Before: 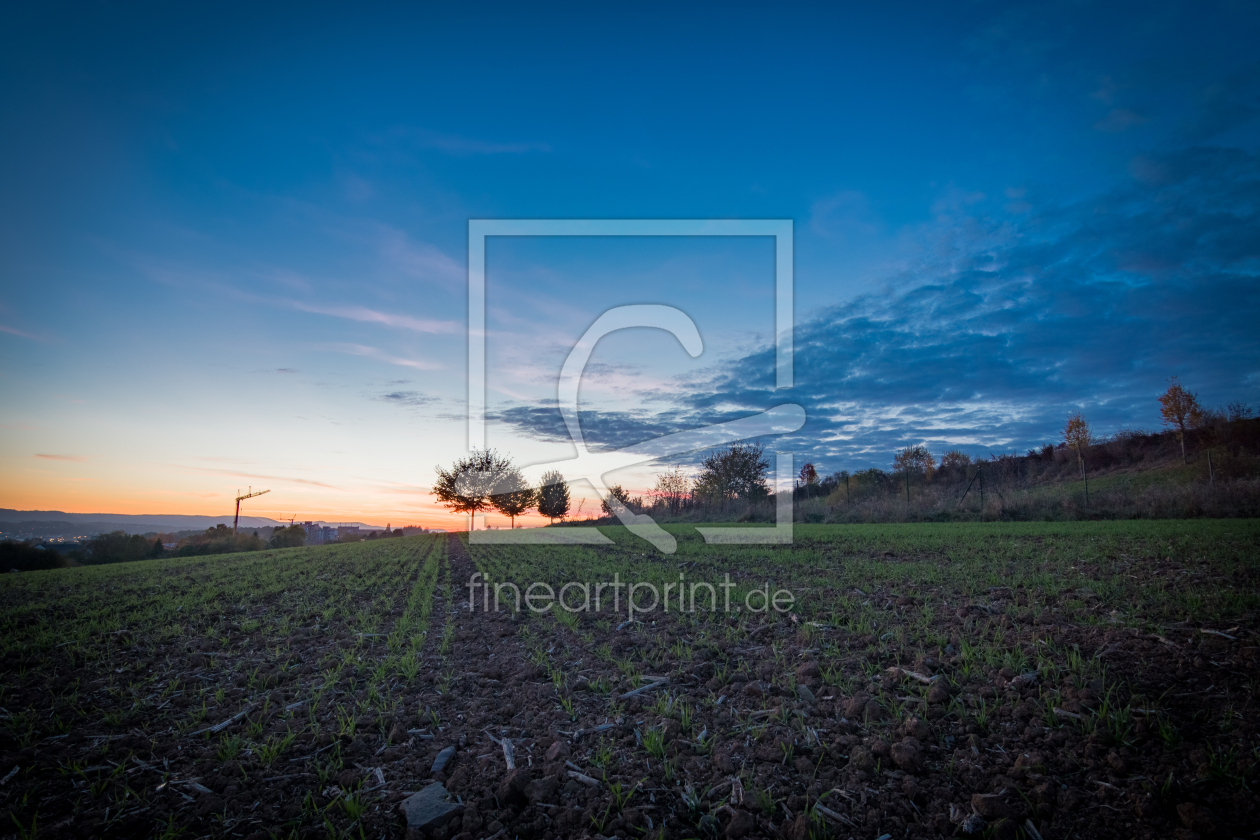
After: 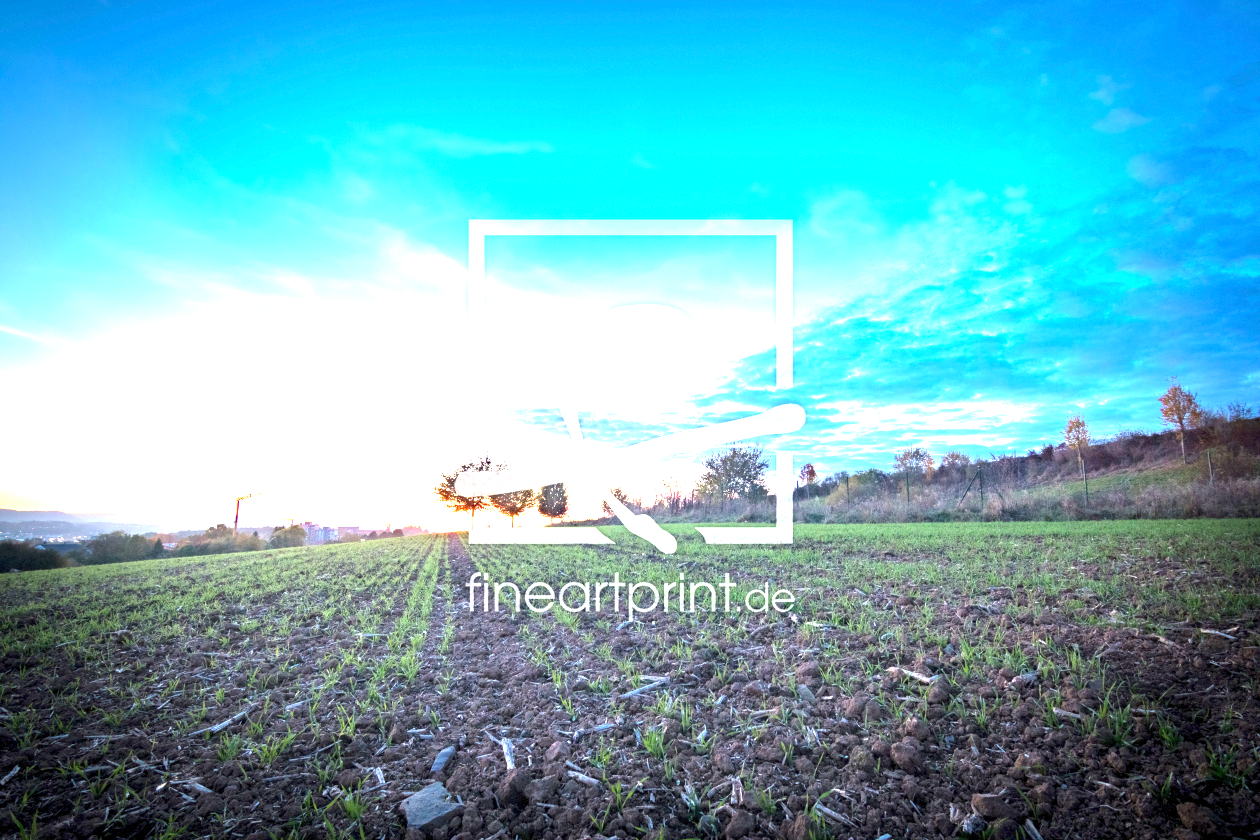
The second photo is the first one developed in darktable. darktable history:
exposure: exposure 2.897 EV, compensate highlight preservation false
